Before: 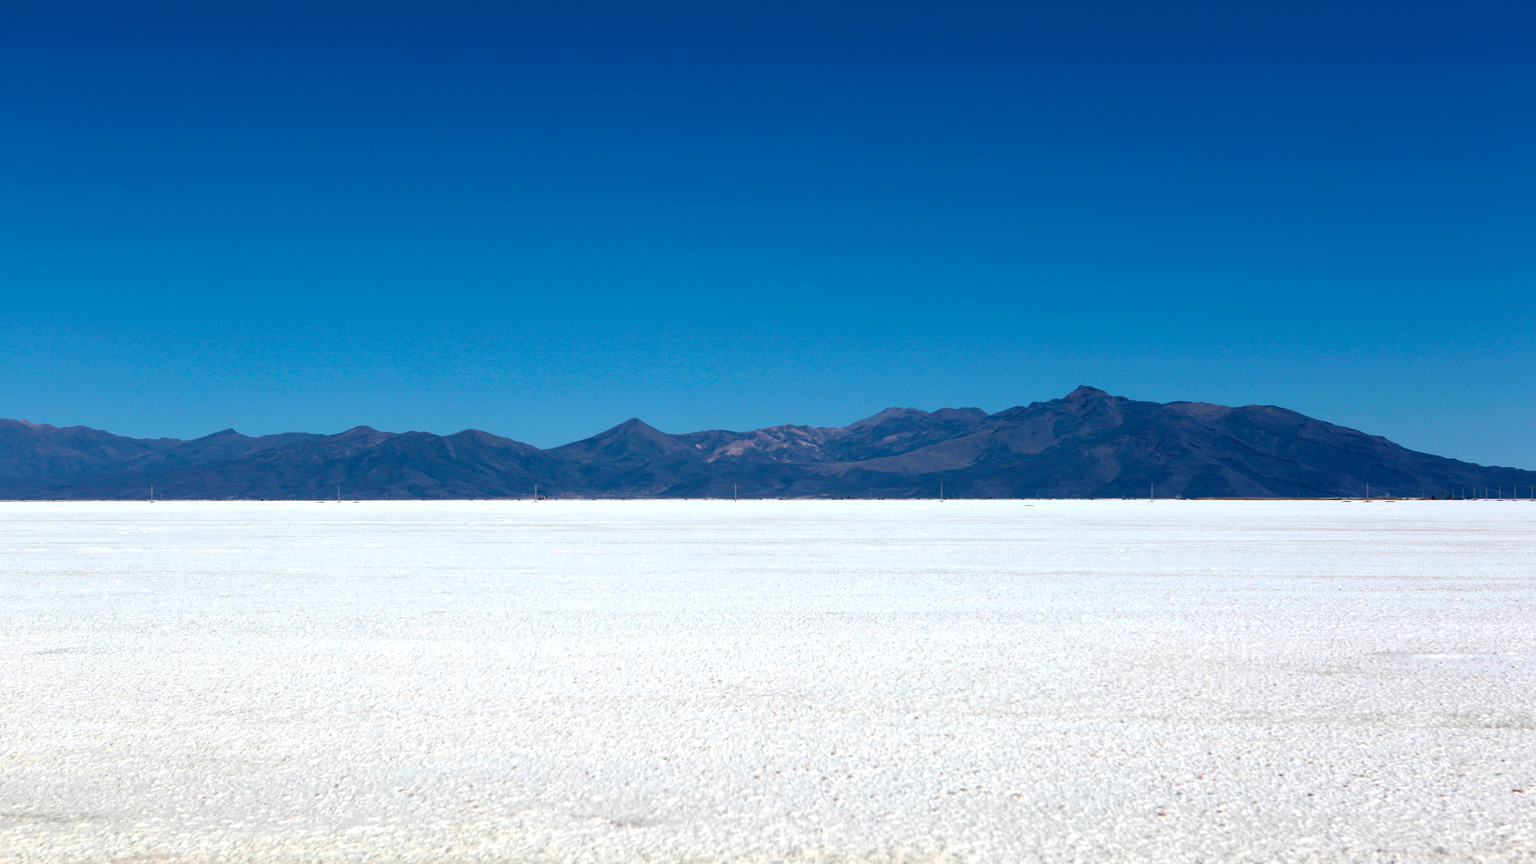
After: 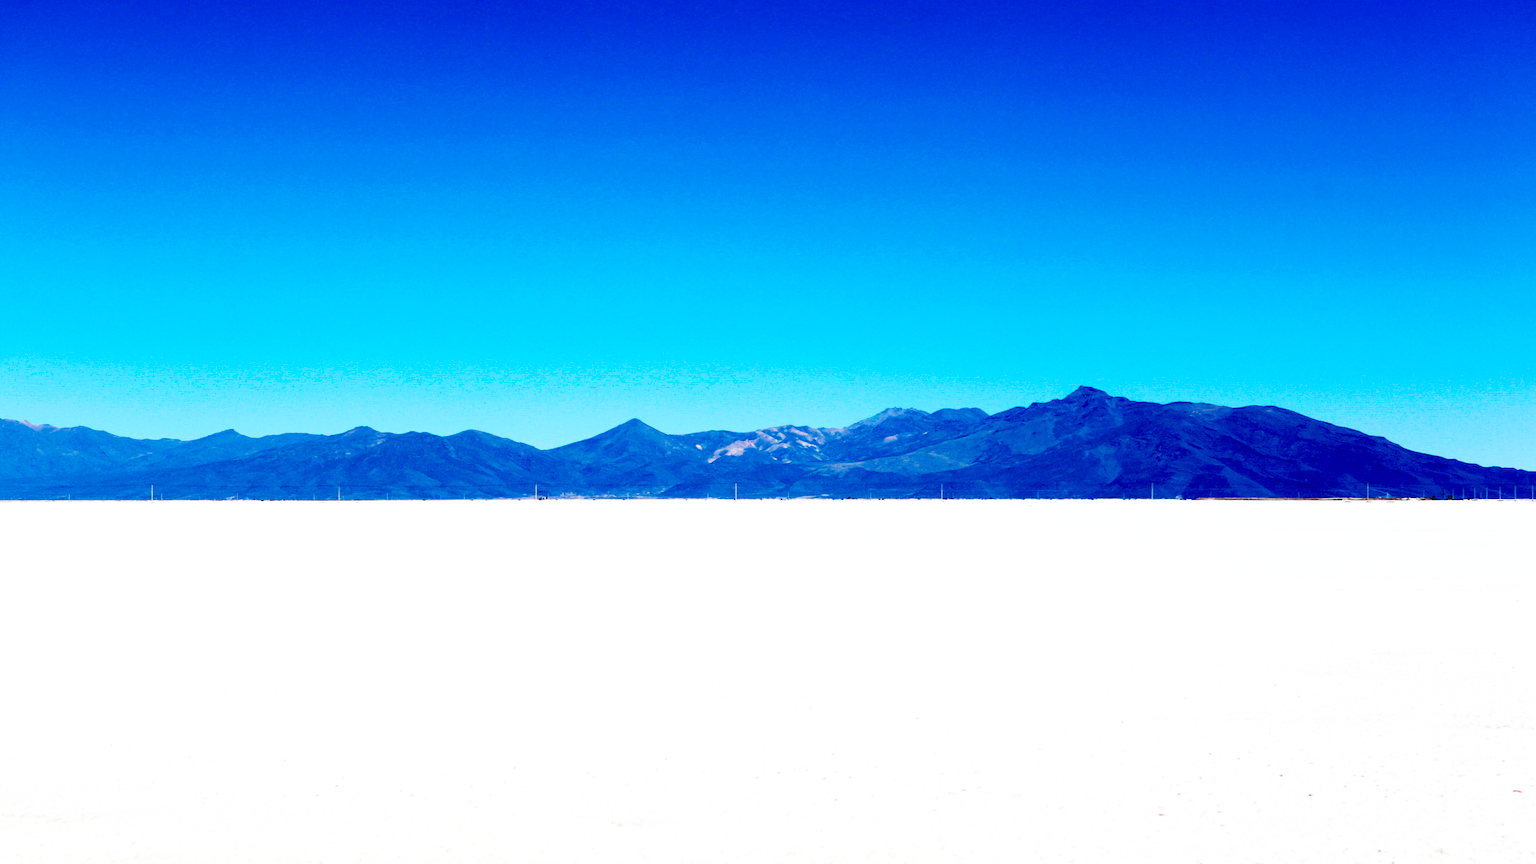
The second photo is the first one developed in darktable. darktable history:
base curve: curves: ch0 [(0, 0) (0.007, 0.004) (0.027, 0.03) (0.046, 0.07) (0.207, 0.54) (0.442, 0.872) (0.673, 0.972) (1, 1)], preserve colors none
exposure: black level correction 0.031, exposure 0.333 EV, compensate highlight preservation false
